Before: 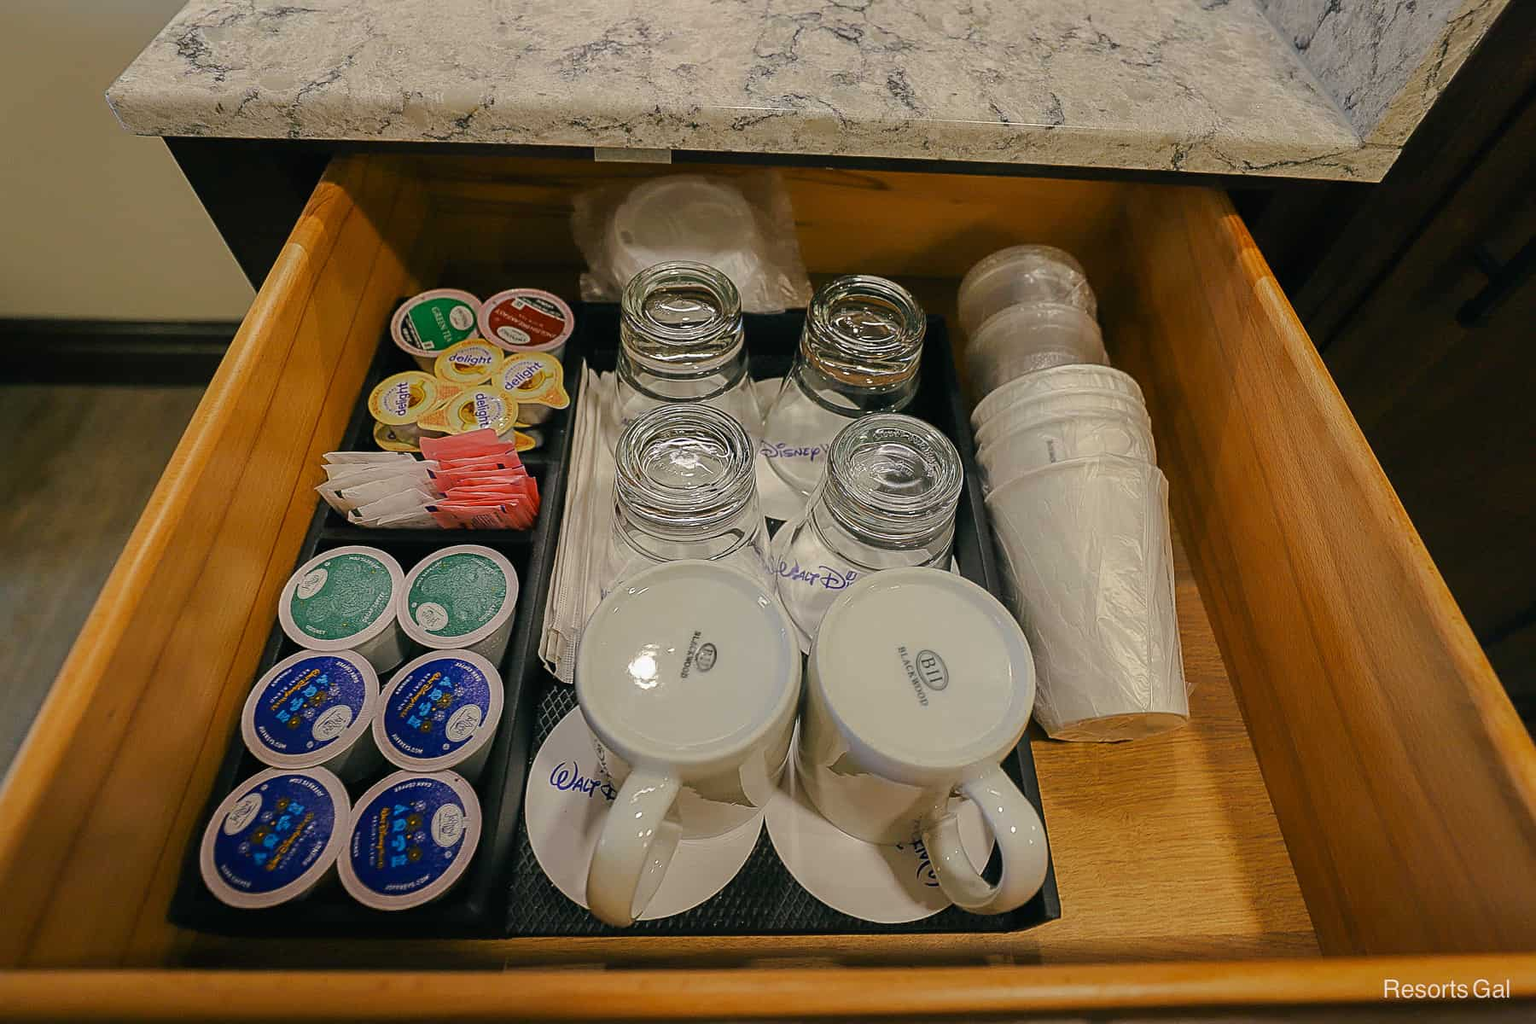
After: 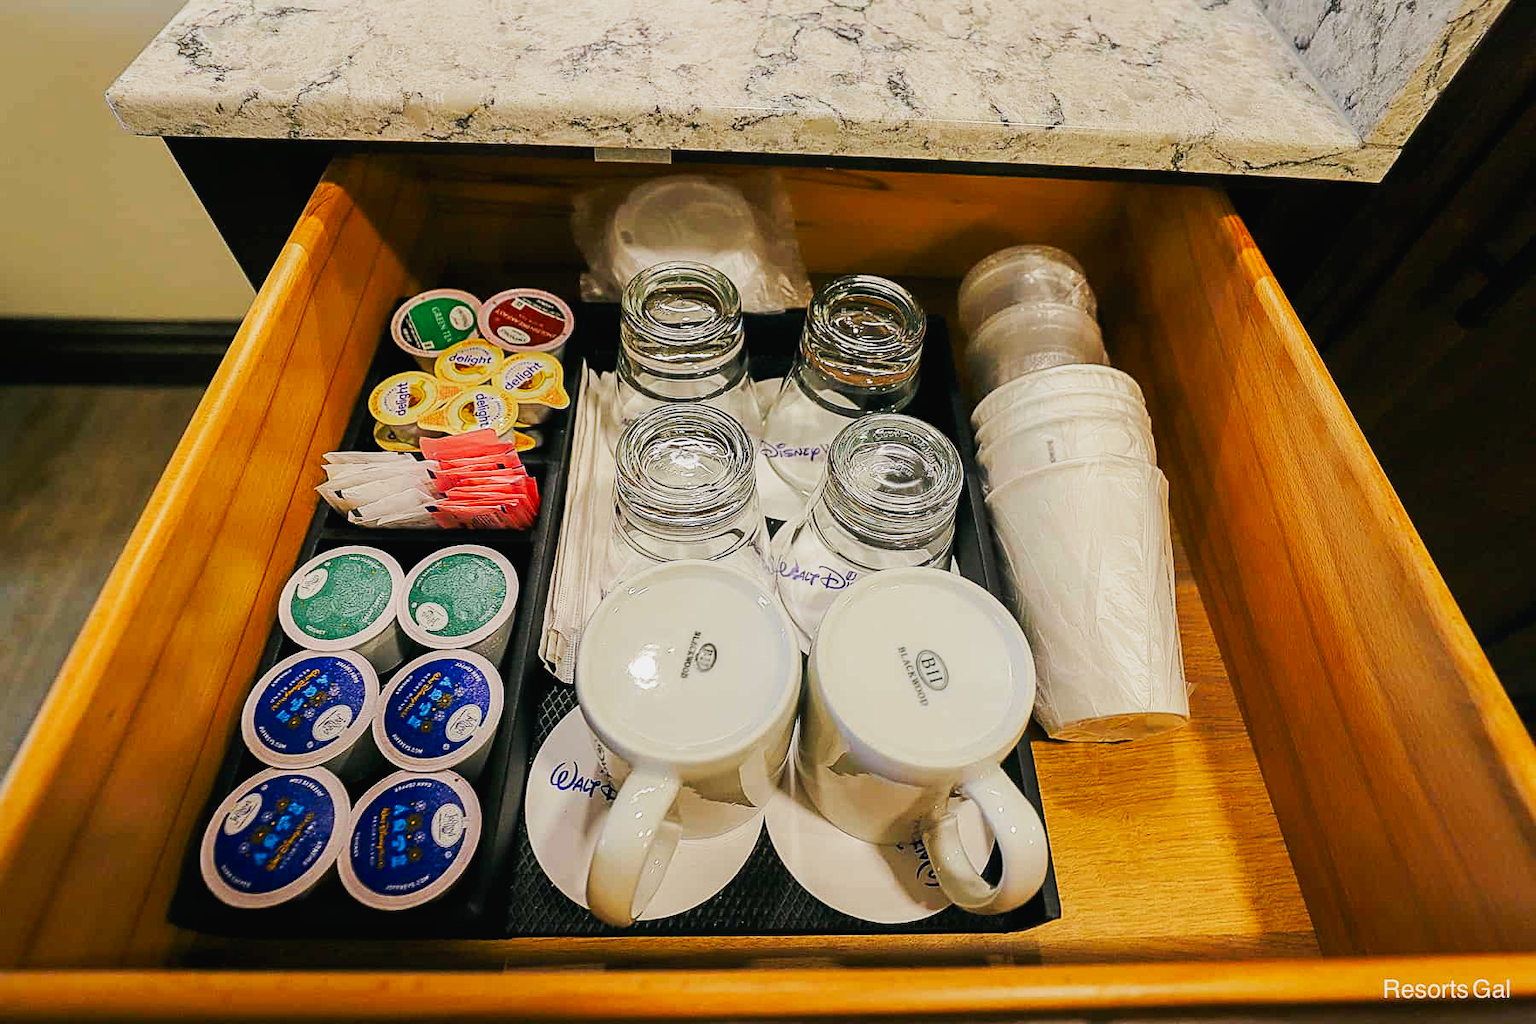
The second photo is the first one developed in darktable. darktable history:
tone curve: curves: ch0 [(0, 0.015) (0.037, 0.022) (0.131, 0.116) (0.316, 0.345) (0.49, 0.615) (0.677, 0.82) (0.813, 0.891) (1, 0.955)]; ch1 [(0, 0) (0.366, 0.367) (0.475, 0.462) (0.494, 0.496) (0.504, 0.497) (0.554, 0.571) (0.618, 0.668) (1, 1)]; ch2 [(0, 0) (0.333, 0.346) (0.375, 0.375) (0.435, 0.424) (0.476, 0.492) (0.502, 0.499) (0.525, 0.522) (0.558, 0.575) (0.614, 0.656) (1, 1)], preserve colors none
